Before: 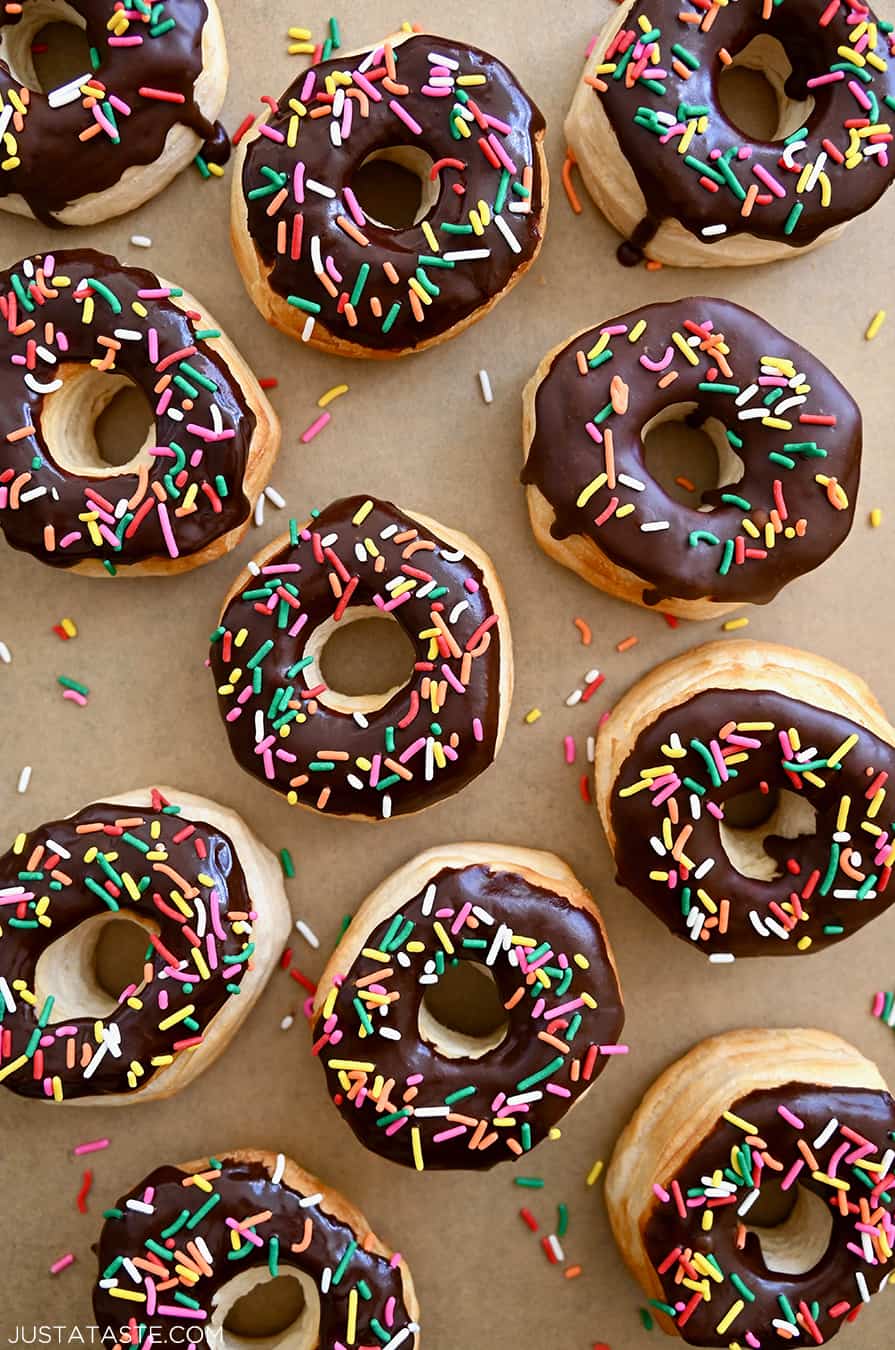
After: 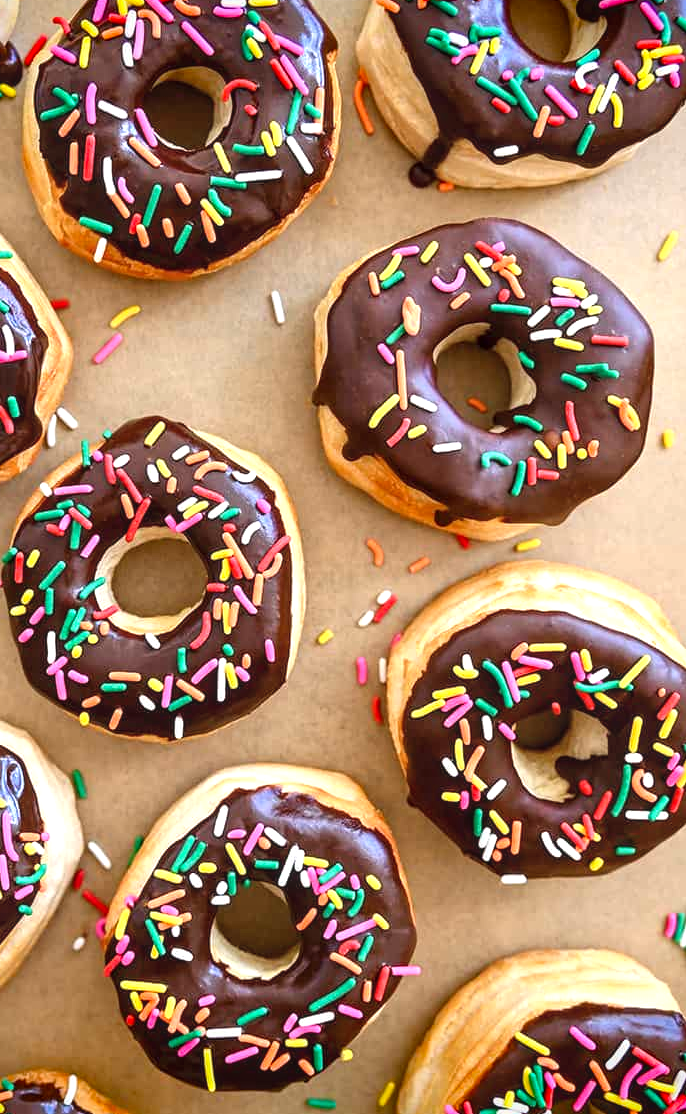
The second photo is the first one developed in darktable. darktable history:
crop: left 23.296%, top 5.9%, bottom 11.526%
vignetting: fall-off start 97.12%, saturation 0.379, center (0, 0.005), width/height ratio 1.18
contrast brightness saturation: contrast 0.028, brightness 0.06, saturation 0.126
exposure: black level correction -0.002, exposure 0.532 EV, compensate highlight preservation false
local contrast: detail 130%
